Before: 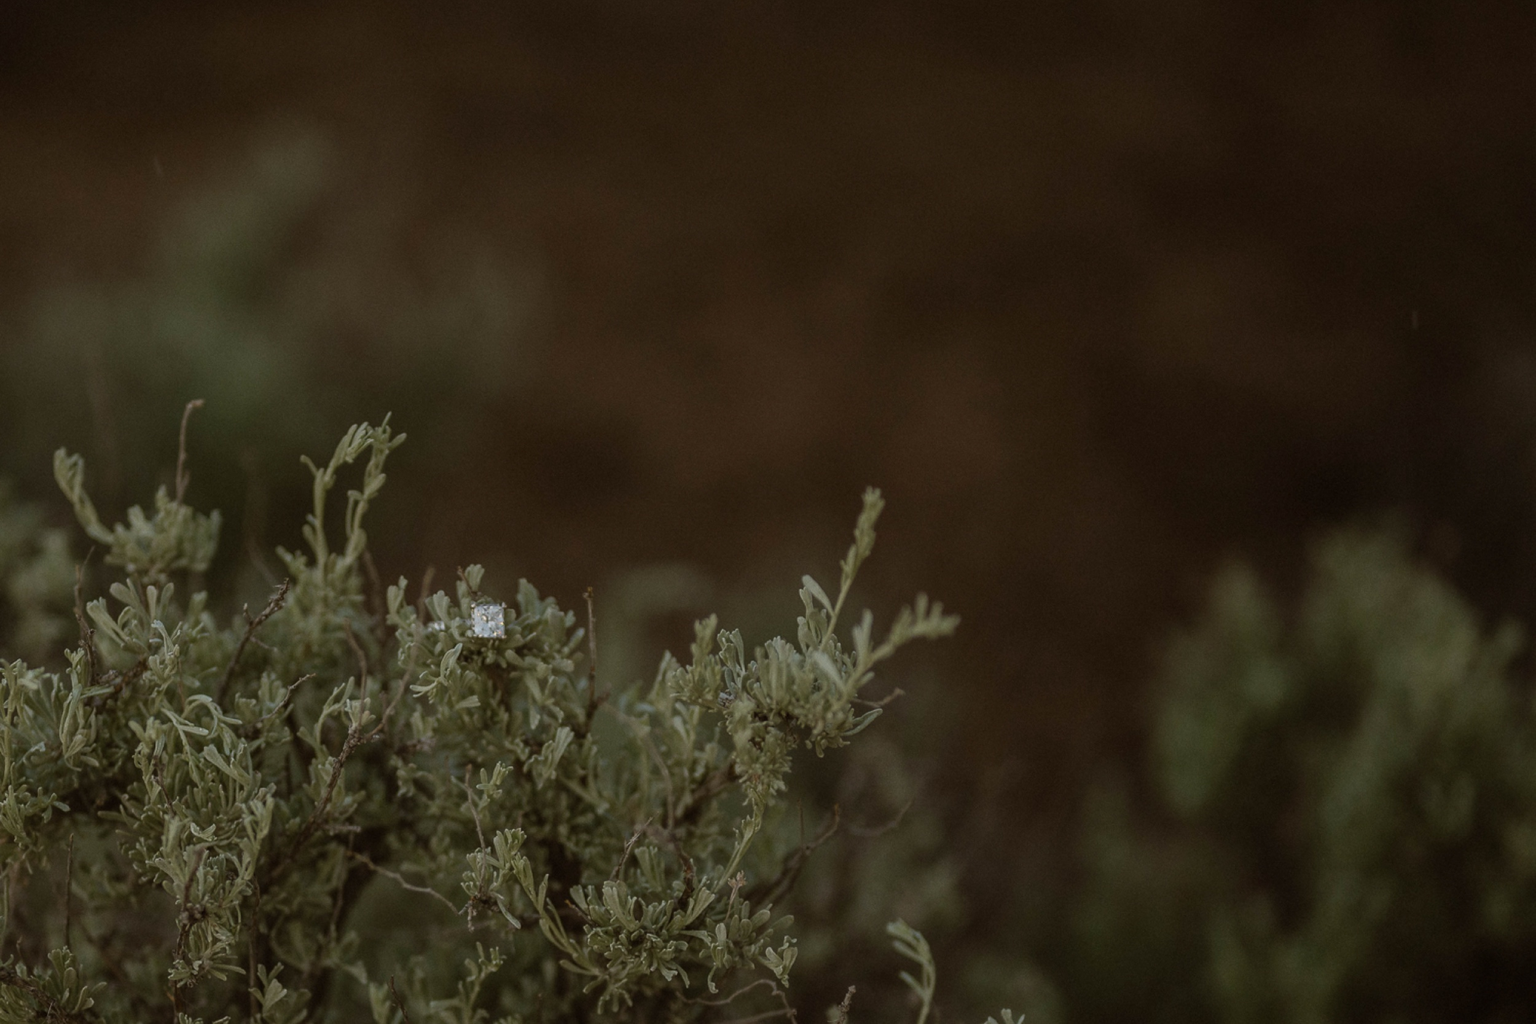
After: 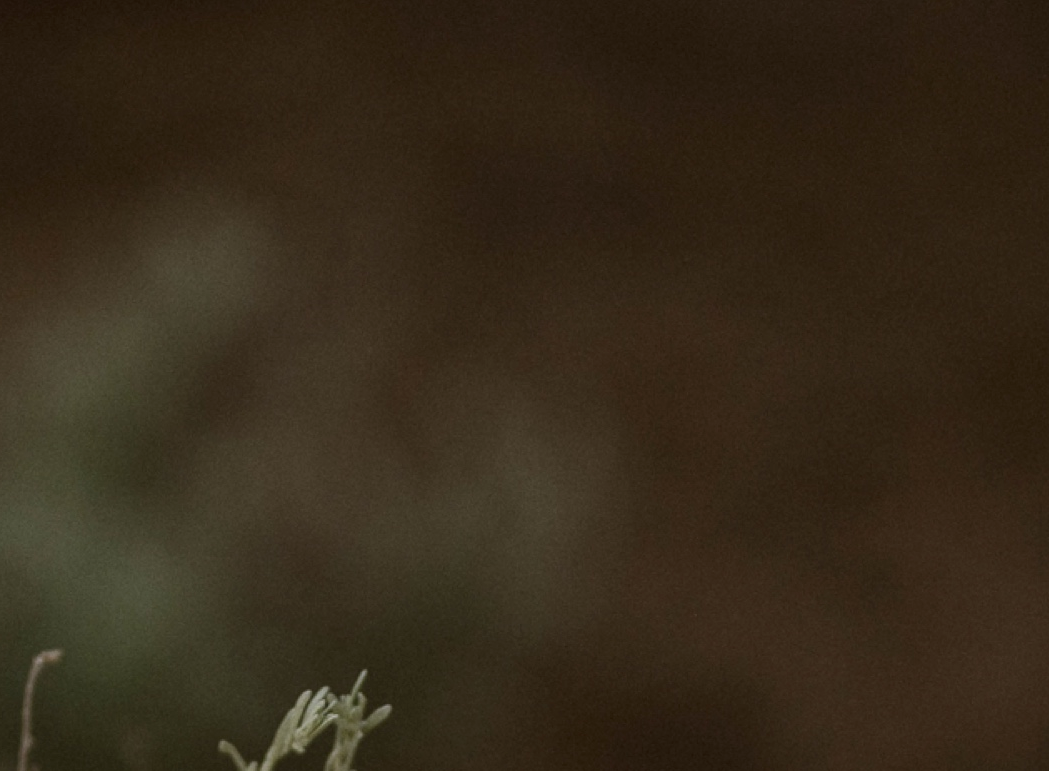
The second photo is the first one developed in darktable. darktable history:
exposure: black level correction 0.001, exposure 0.5 EV, compensate exposure bias true, compensate highlight preservation false
crop and rotate: left 10.817%, top 0.062%, right 47.194%, bottom 53.626%
contrast brightness saturation: contrast 0.11, saturation -0.17
tone equalizer: on, module defaults
